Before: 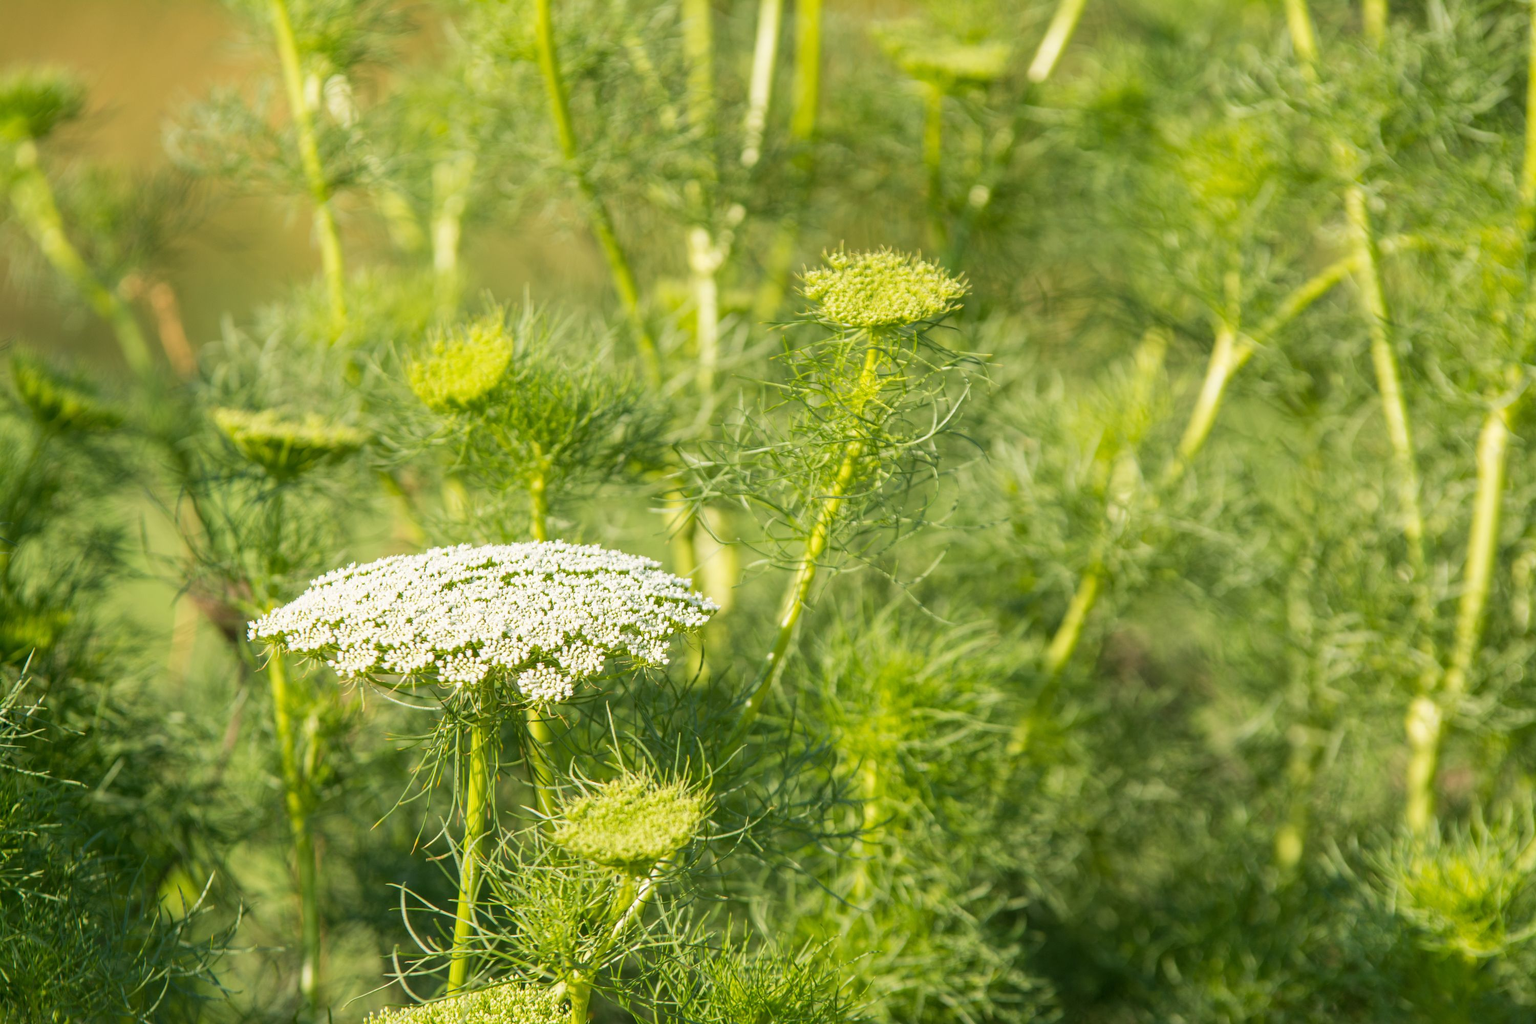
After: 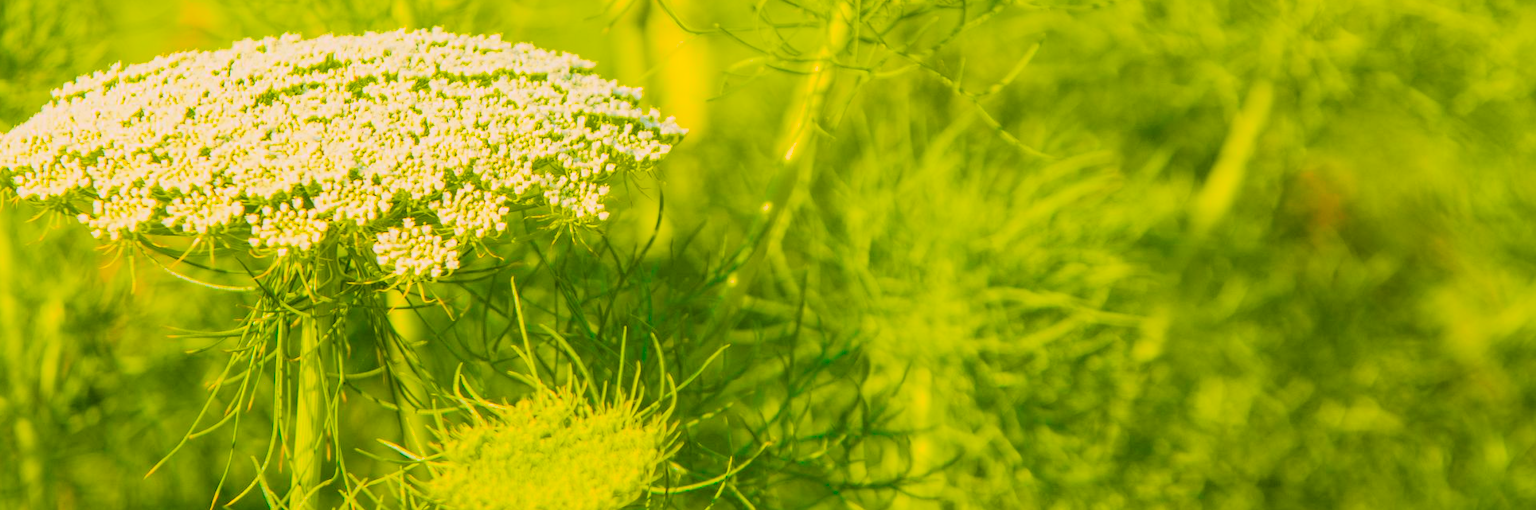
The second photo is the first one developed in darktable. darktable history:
tone curve: curves: ch0 [(0, 0.005) (0.103, 0.097) (0.18, 0.207) (0.384, 0.465) (0.491, 0.585) (0.629, 0.726) (0.84, 0.866) (1, 0.947)]; ch1 [(0, 0) (0.172, 0.123) (0.324, 0.253) (0.396, 0.388) (0.478, 0.461) (0.499, 0.497) (0.532, 0.515) (0.57, 0.584) (0.635, 0.675) (0.805, 0.892) (1, 1)]; ch2 [(0, 0) (0.411, 0.424) (0.496, 0.501) (0.515, 0.507) (0.553, 0.562) (0.604, 0.642) (0.708, 0.768) (0.839, 0.916) (1, 1)], color space Lab, independent channels, preserve colors none
crop: left 18.081%, top 51.068%, right 17.578%, bottom 16.806%
color balance rgb: highlights gain › chroma 2.044%, highlights gain › hue 46.7°, perceptual saturation grading › global saturation 99.858%, perceptual brilliance grading › global brilliance 2.782%, perceptual brilliance grading › highlights -2.574%, perceptual brilliance grading › shadows 3.715%, contrast -9.803%
